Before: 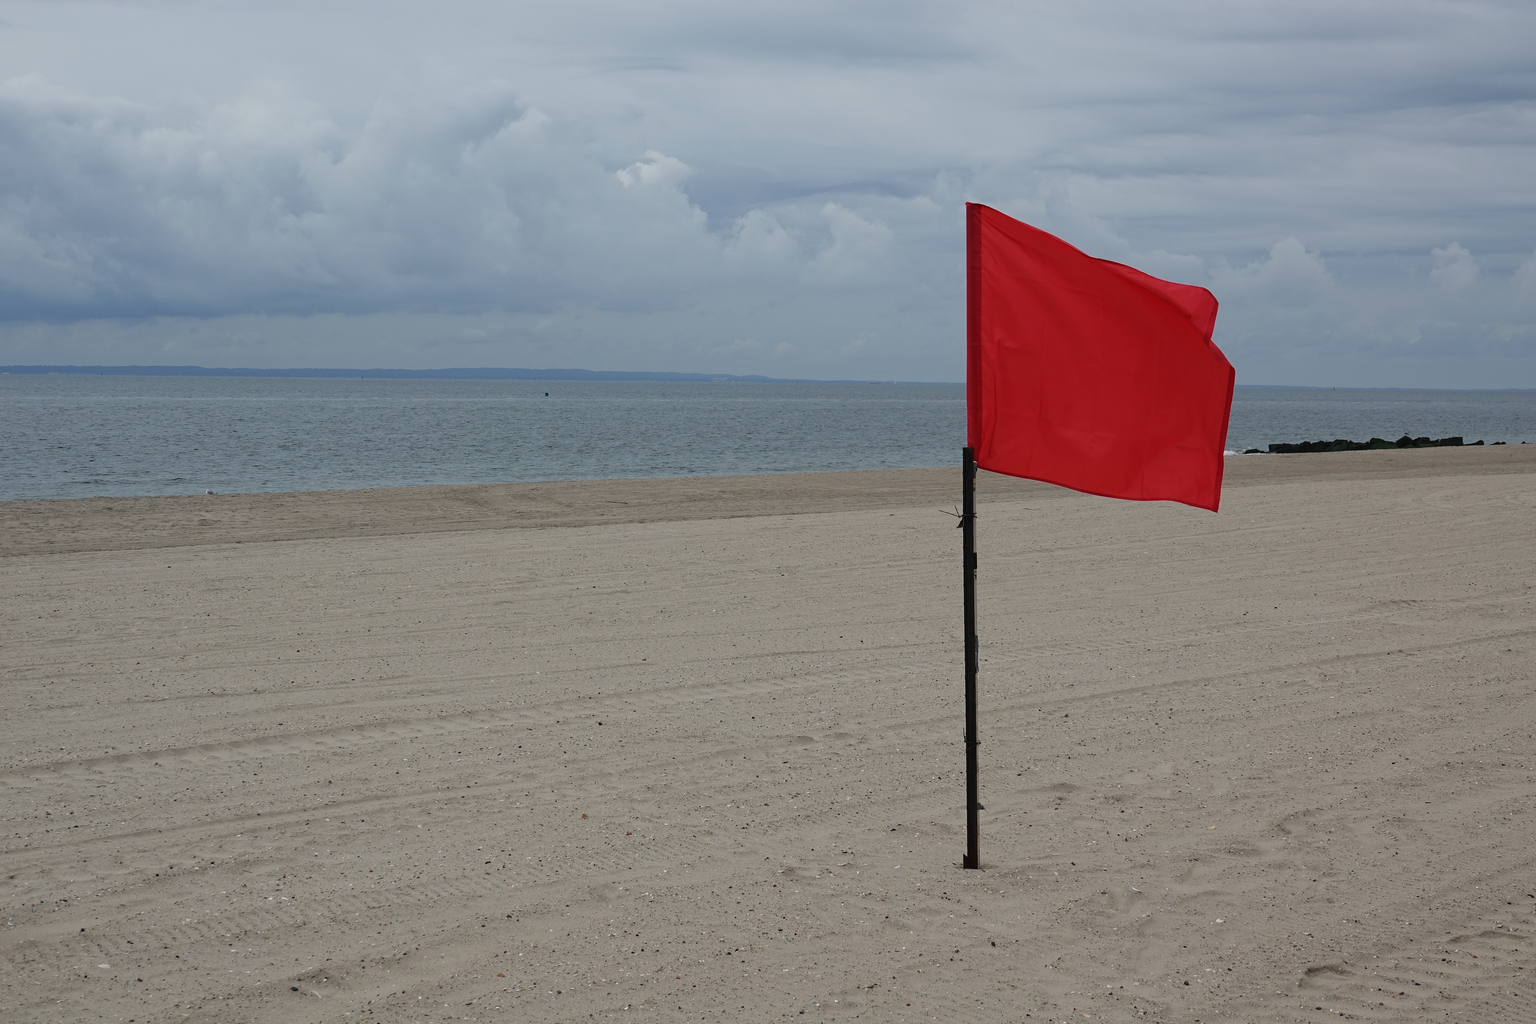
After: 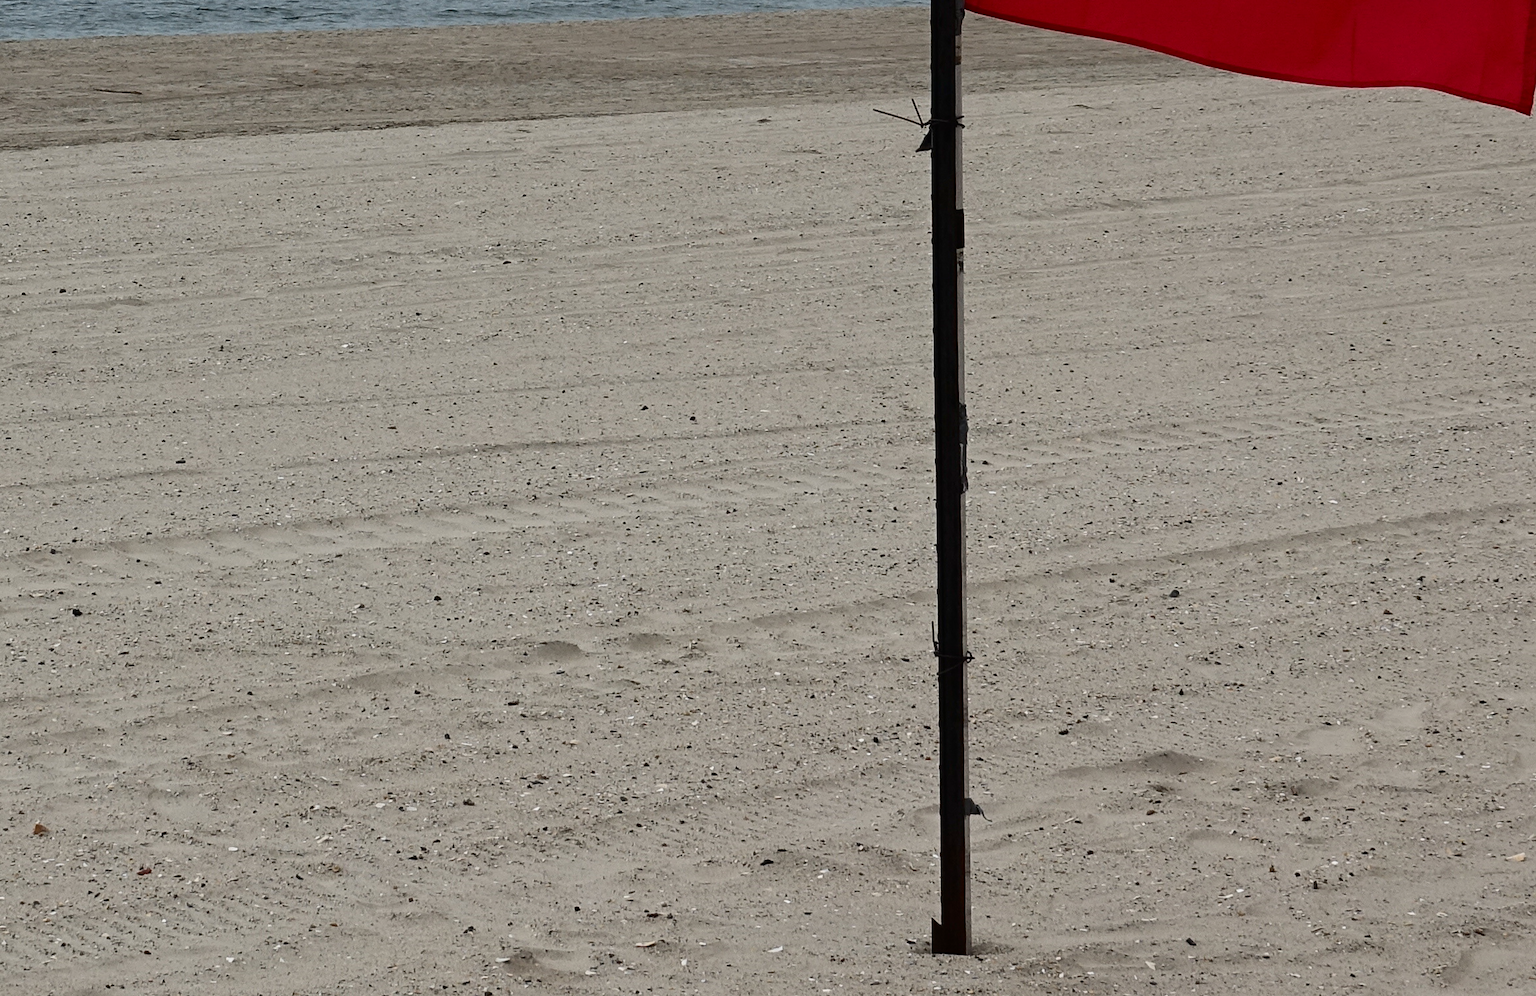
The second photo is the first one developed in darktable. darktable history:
crop: left 36.967%, top 45.287%, right 20.561%, bottom 13.391%
contrast brightness saturation: contrast 0.274
